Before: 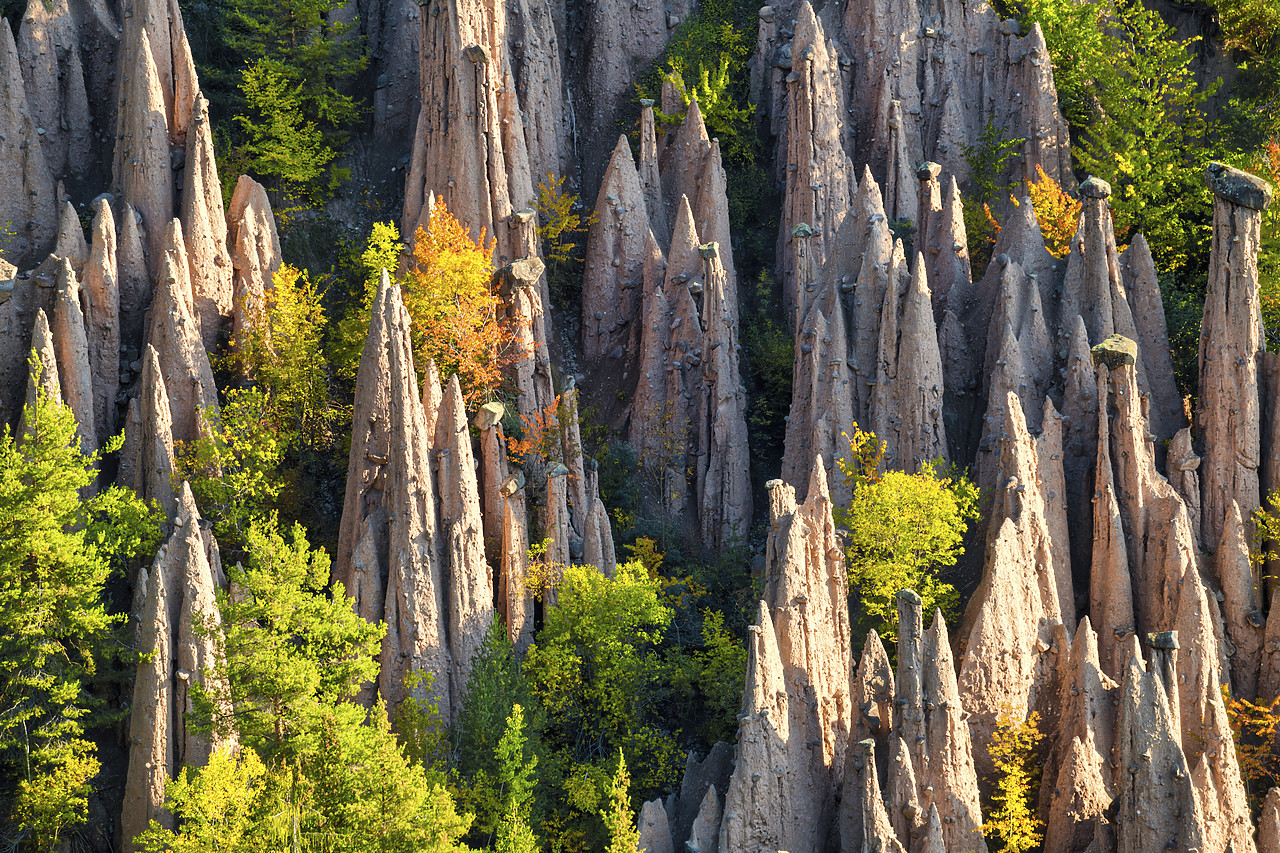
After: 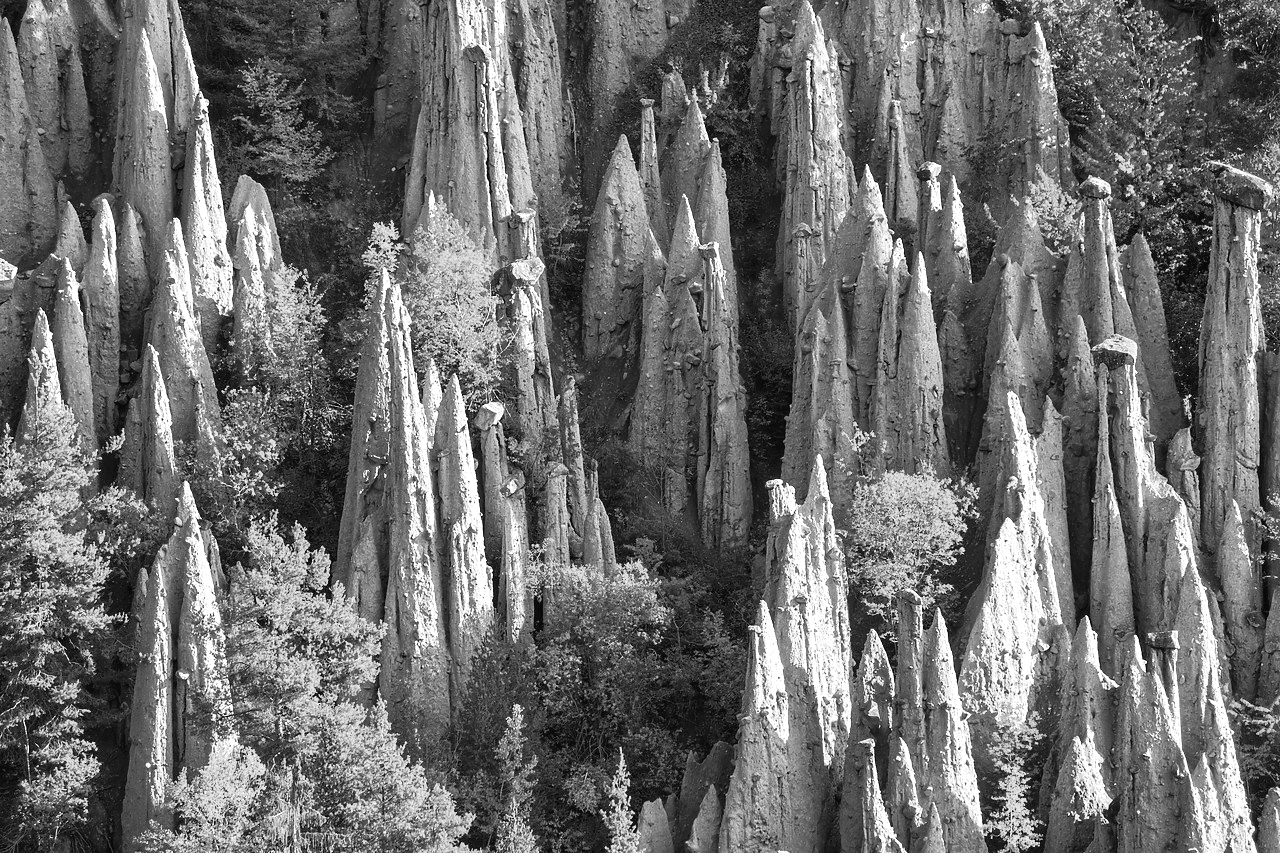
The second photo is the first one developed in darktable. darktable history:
velvia: on, module defaults
tone equalizer: on, module defaults
color zones: curves: ch0 [(0, 0.425) (0.143, 0.422) (0.286, 0.42) (0.429, 0.419) (0.571, 0.419) (0.714, 0.42) (0.857, 0.422) (1, 0.425)]; ch1 [(0, 0.666) (0.143, 0.669) (0.286, 0.671) (0.429, 0.67) (0.571, 0.67) (0.714, 0.67) (0.857, 0.67) (1, 0.666)]
color calibration: output gray [0.253, 0.26, 0.487, 0], gray › normalize channels true, illuminant same as pipeline (D50), adaptation XYZ, x 0.346, y 0.359, gamut compression 0
contrast brightness saturation: contrast 0.14
rgb curve: curves: ch0 [(0, 0) (0.053, 0.068) (0.122, 0.128) (1, 1)]
exposure: black level correction -0.002, exposure 0.54 EV, compensate highlight preservation false
